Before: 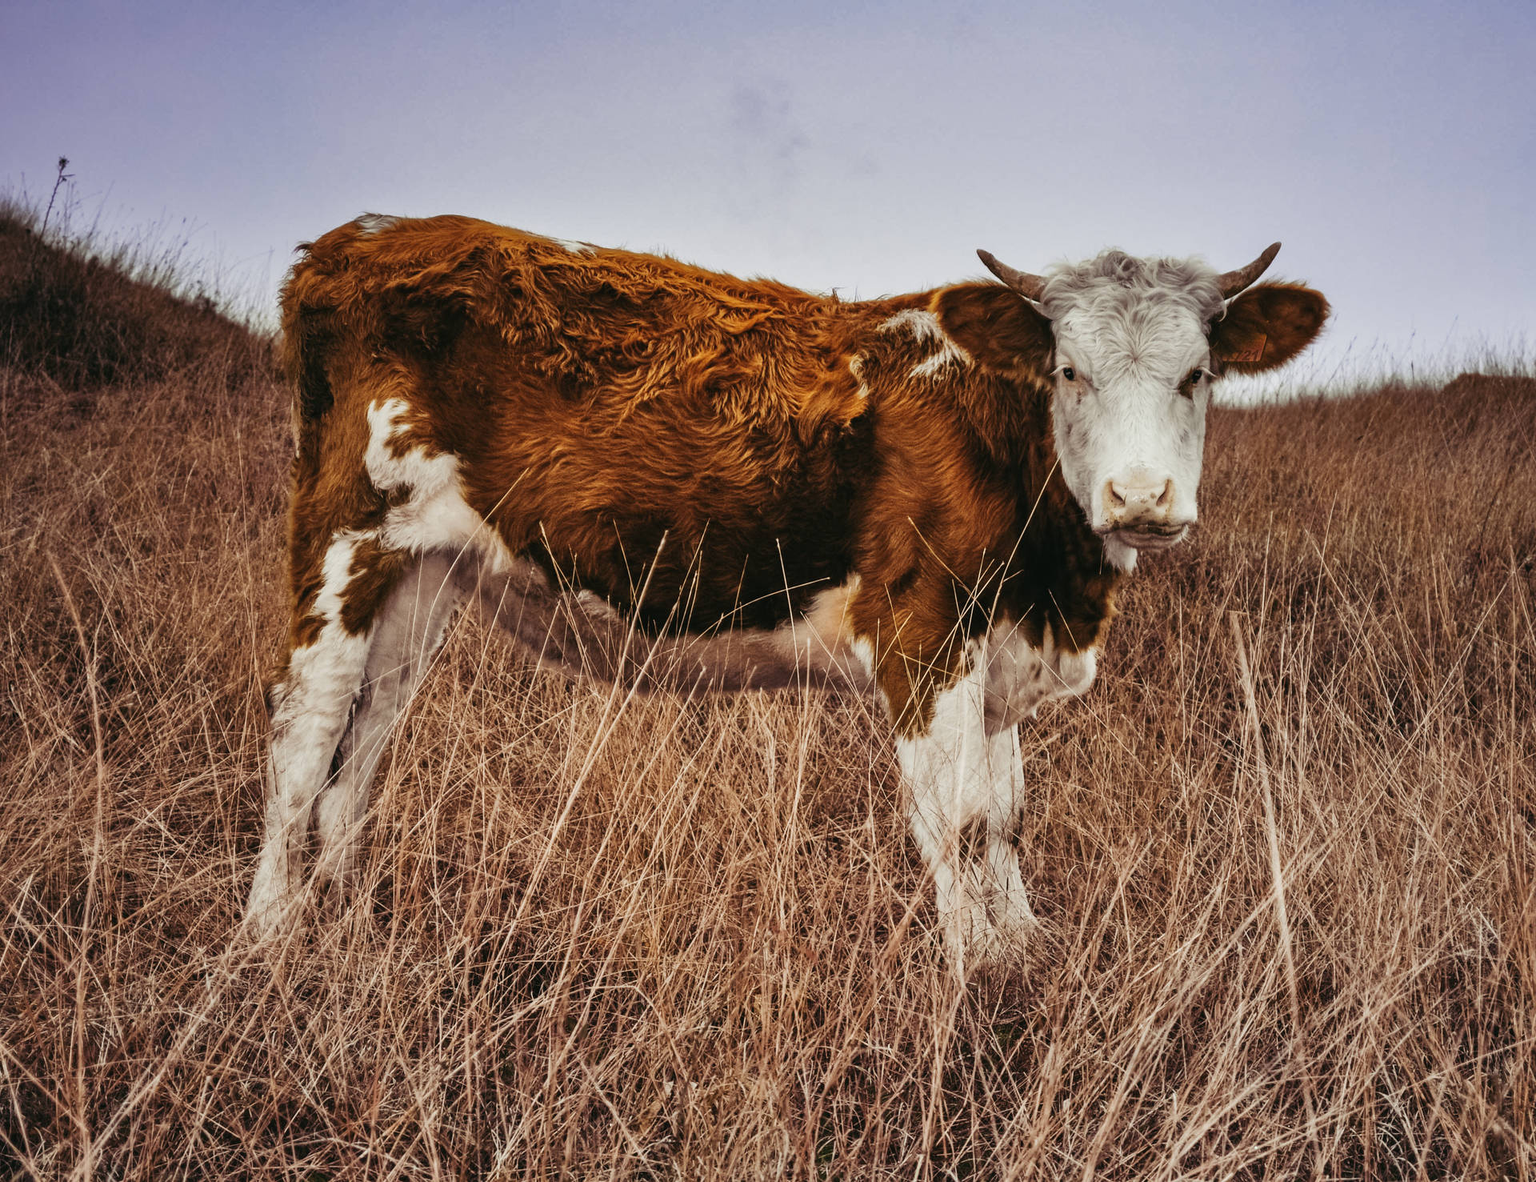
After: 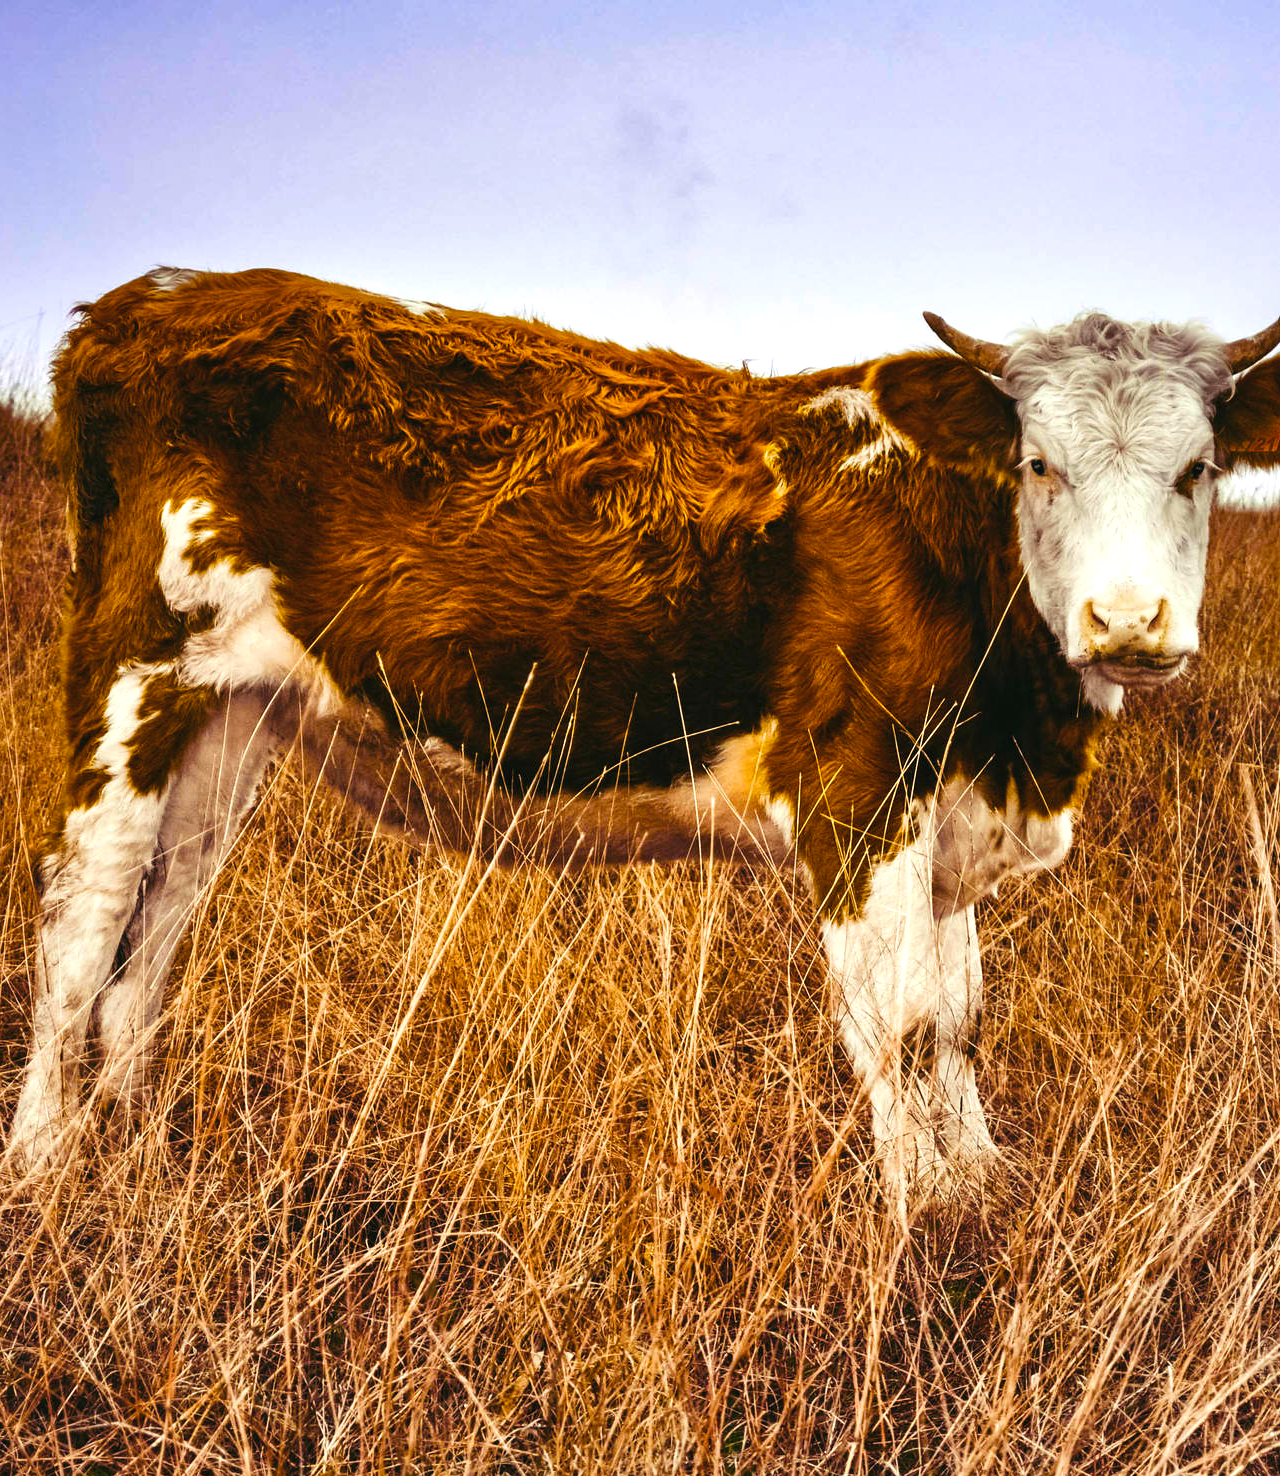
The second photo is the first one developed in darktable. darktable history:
contrast brightness saturation: contrast 0.05, brightness 0.066, saturation 0.007
crop and rotate: left 15.56%, right 17.767%
color balance rgb: linear chroma grading › shadows -10.056%, linear chroma grading › global chroma 19.515%, perceptual saturation grading › global saturation 36.205%, perceptual saturation grading › shadows 35.109%, perceptual brilliance grading › global brilliance -5.831%, perceptual brilliance grading › highlights 25.088%, perceptual brilliance grading › mid-tones 7.154%, perceptual brilliance grading › shadows -4.837%, global vibrance 20%
